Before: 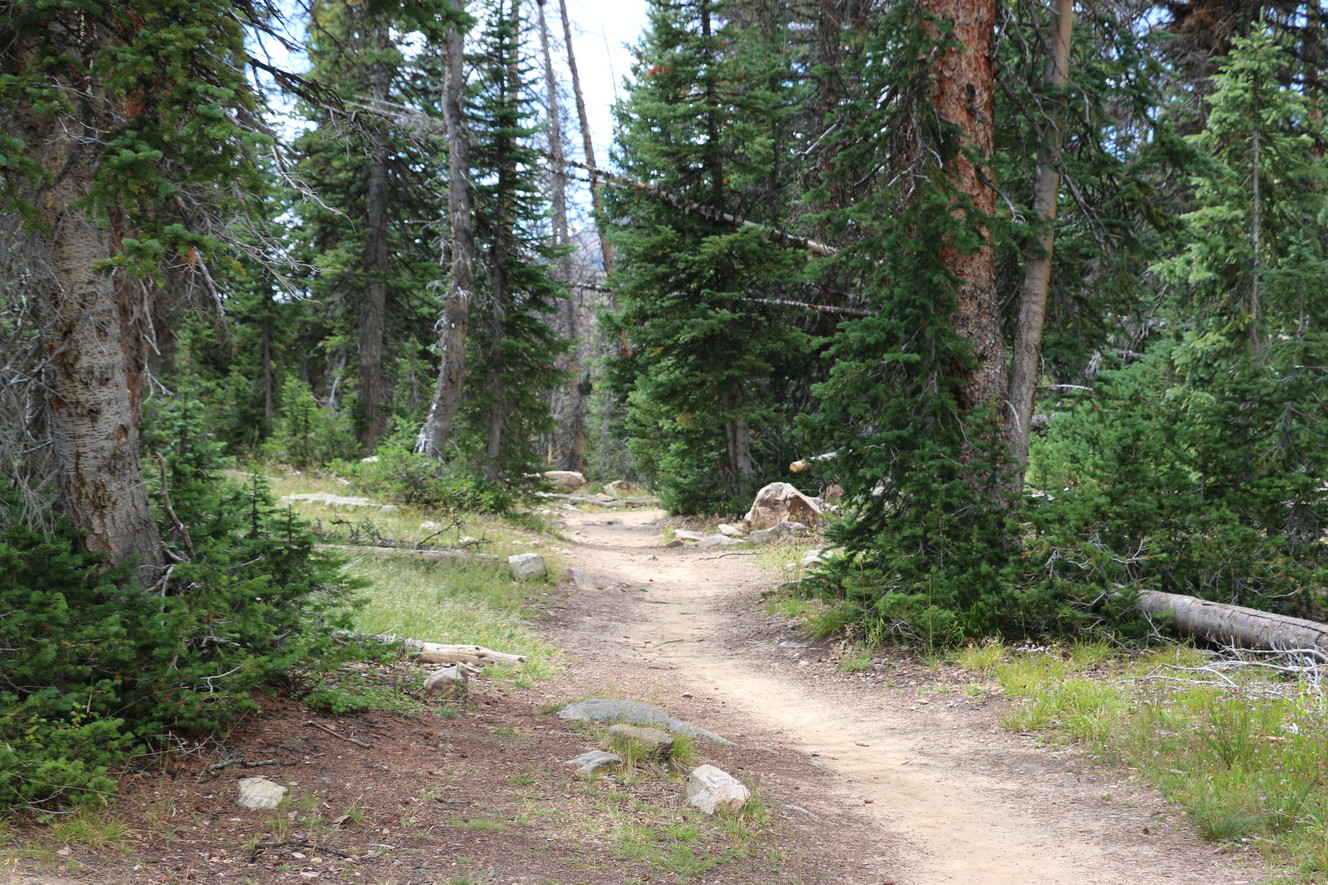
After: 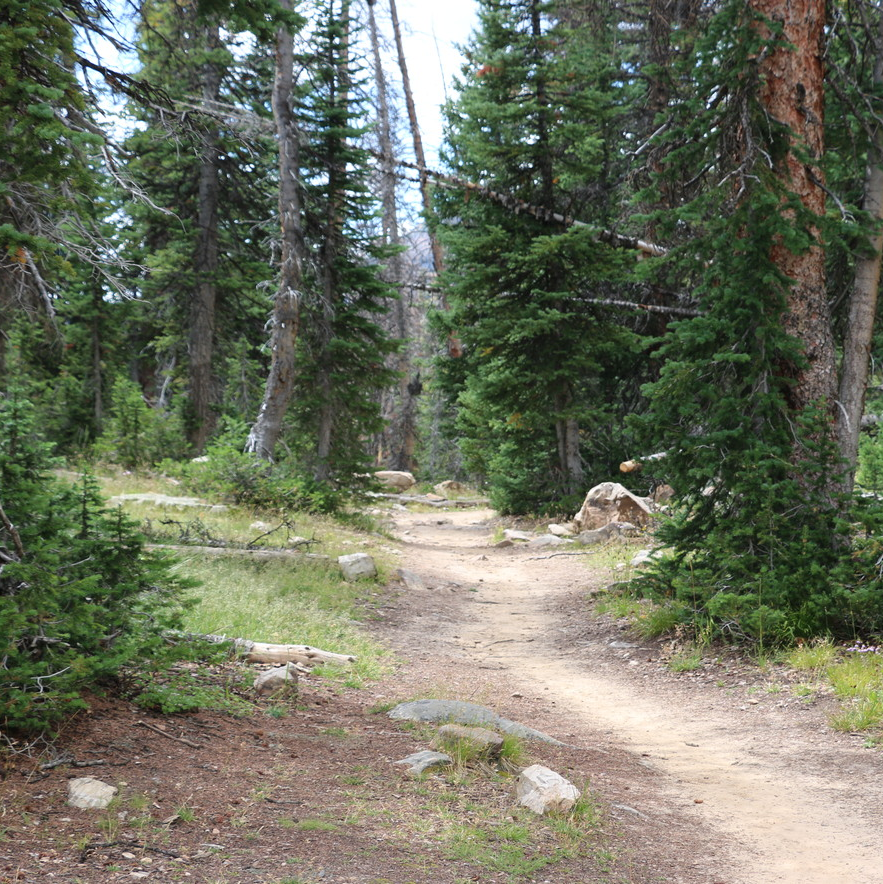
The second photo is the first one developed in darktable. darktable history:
crop and rotate: left 12.81%, right 20.644%
shadows and highlights: radius 333.13, shadows 55.26, highlights -99.8, compress 94.17%, soften with gaussian
